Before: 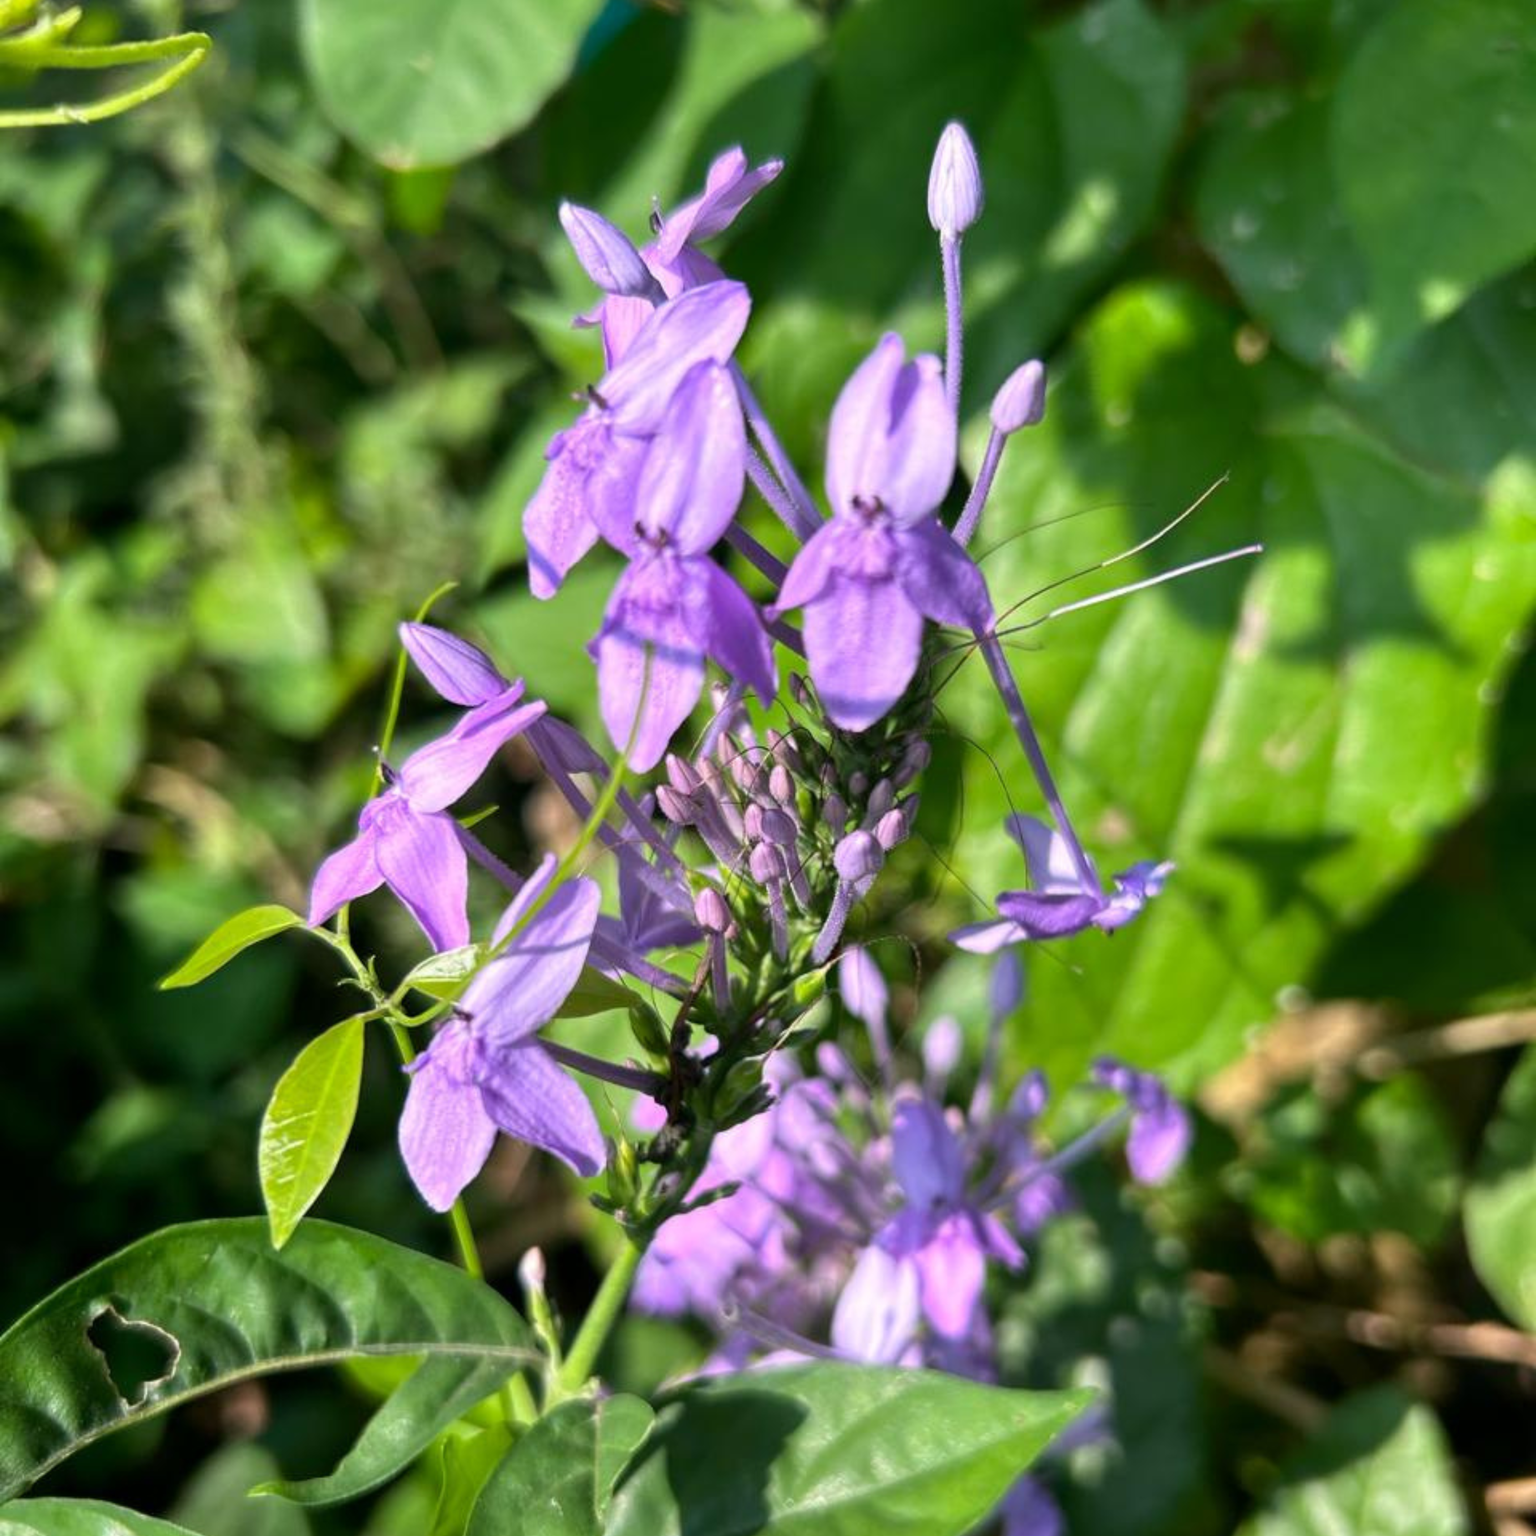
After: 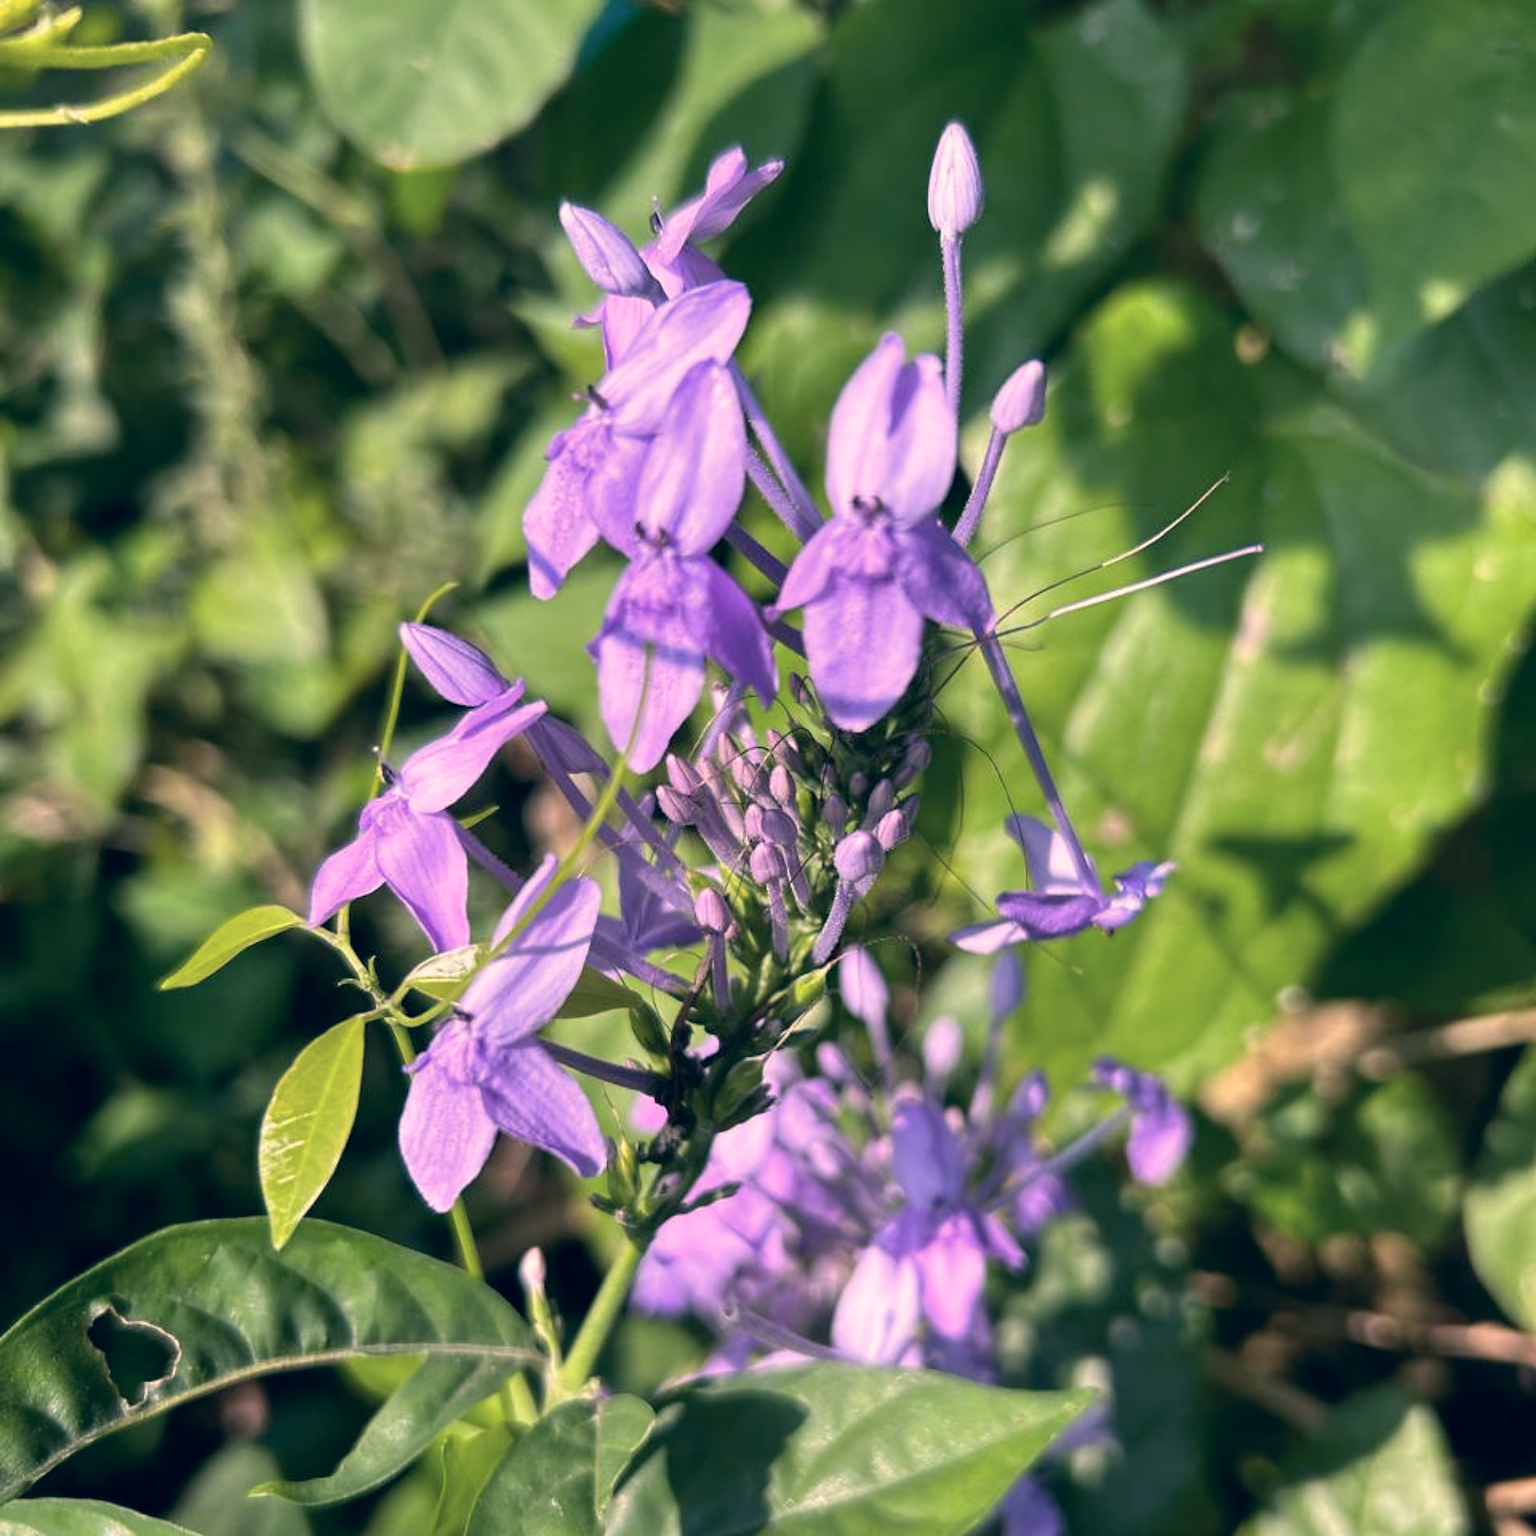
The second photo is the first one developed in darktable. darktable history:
sharpen: on, module defaults
color correction: highlights a* 13.87, highlights b* 6, shadows a* -5.2, shadows b* -15.41, saturation 0.826
